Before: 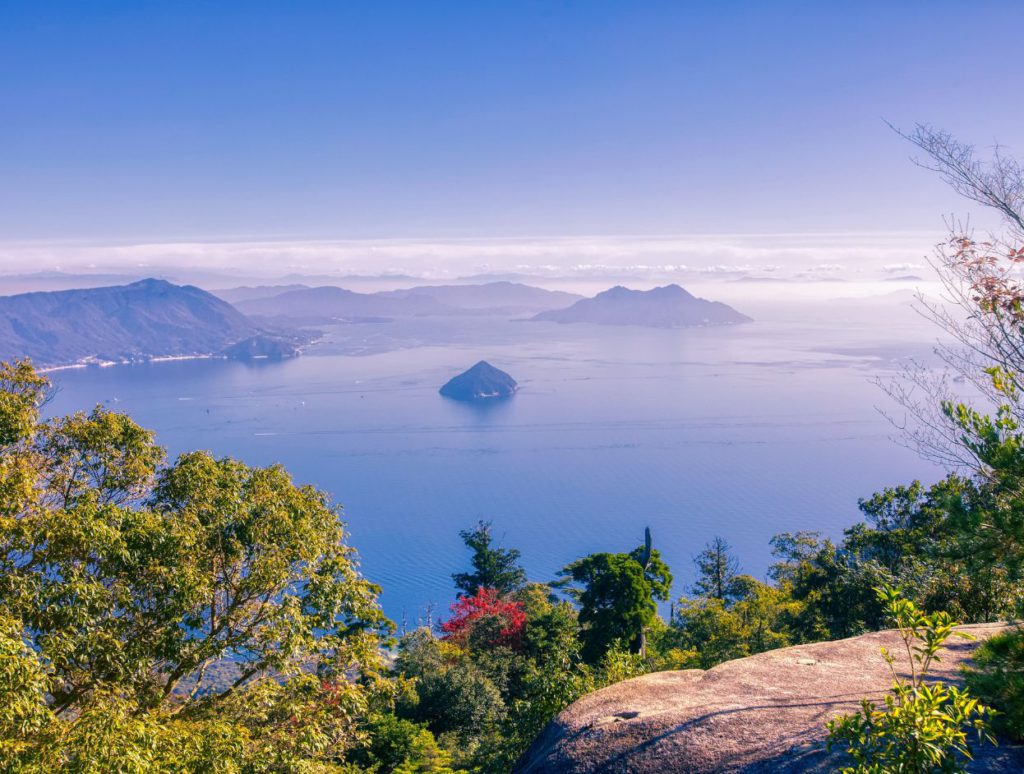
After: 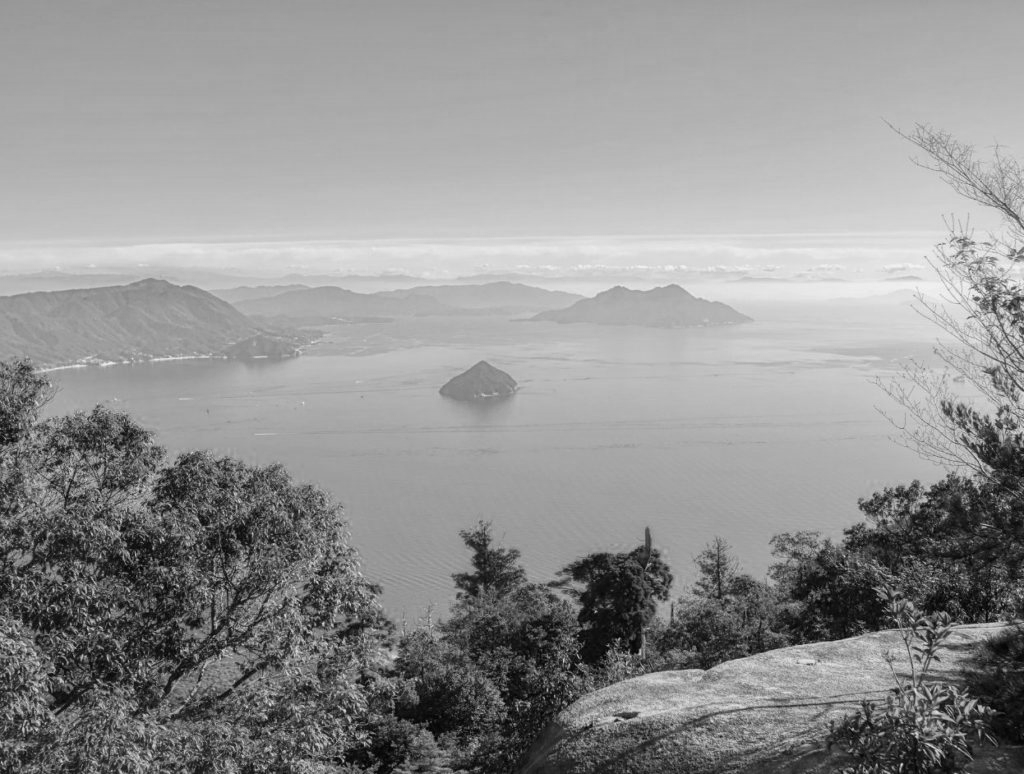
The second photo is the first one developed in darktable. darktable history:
color calibration: output gray [0.253, 0.26, 0.487, 0], illuminant same as pipeline (D50), adaptation XYZ, x 0.346, y 0.358, temperature 5020.5 K
